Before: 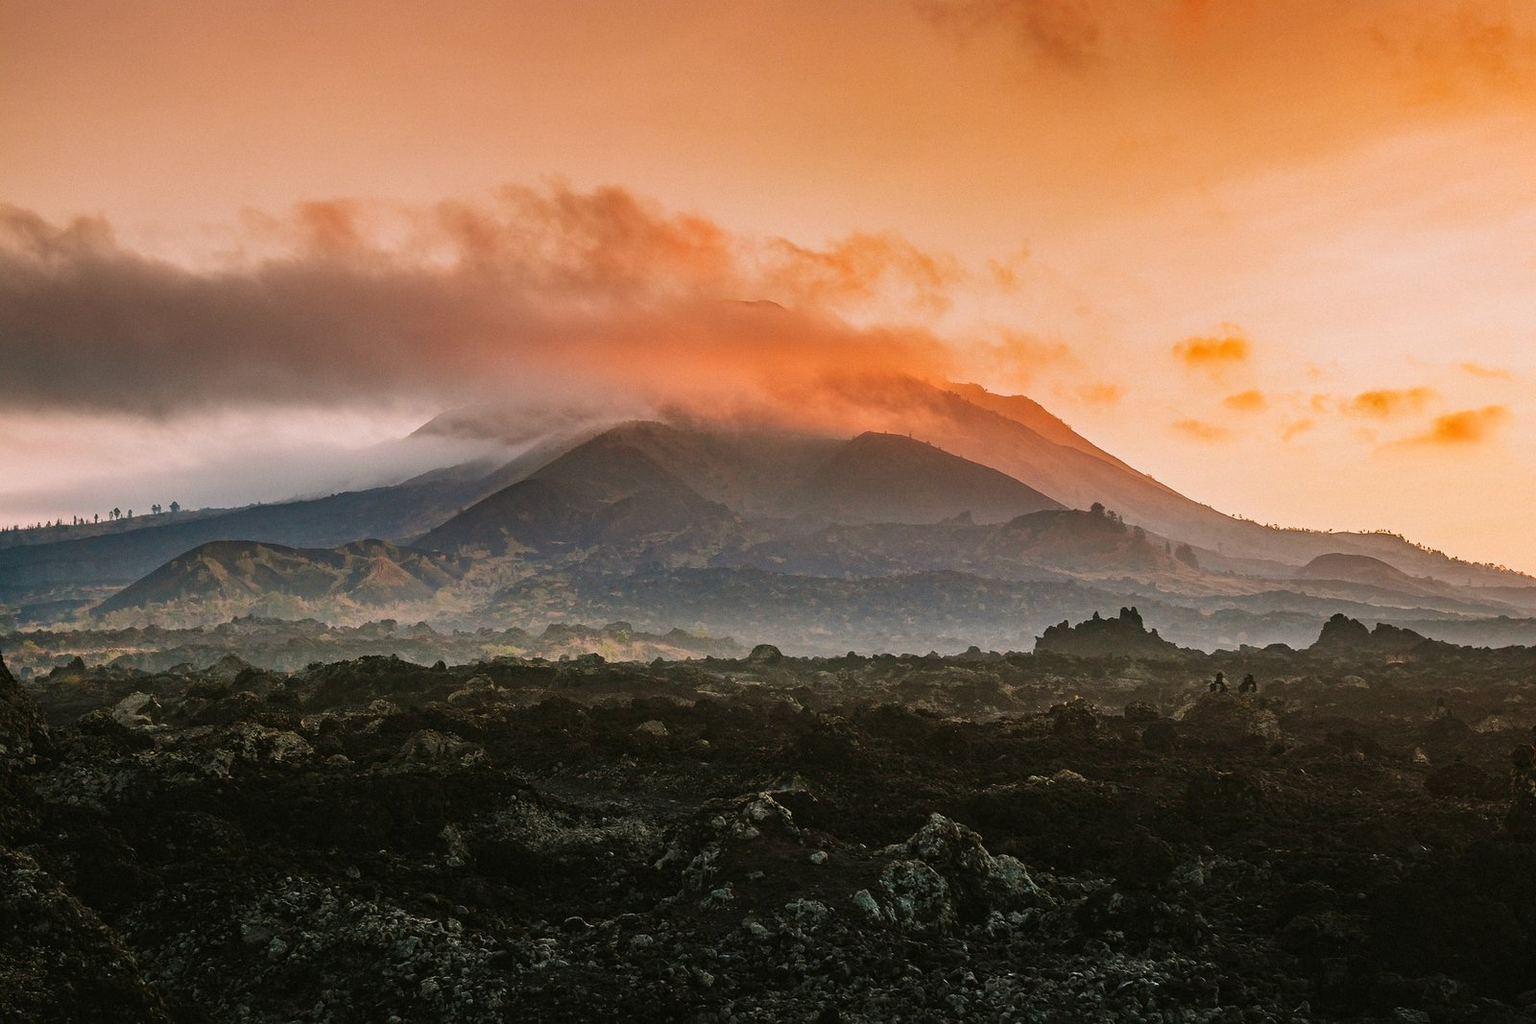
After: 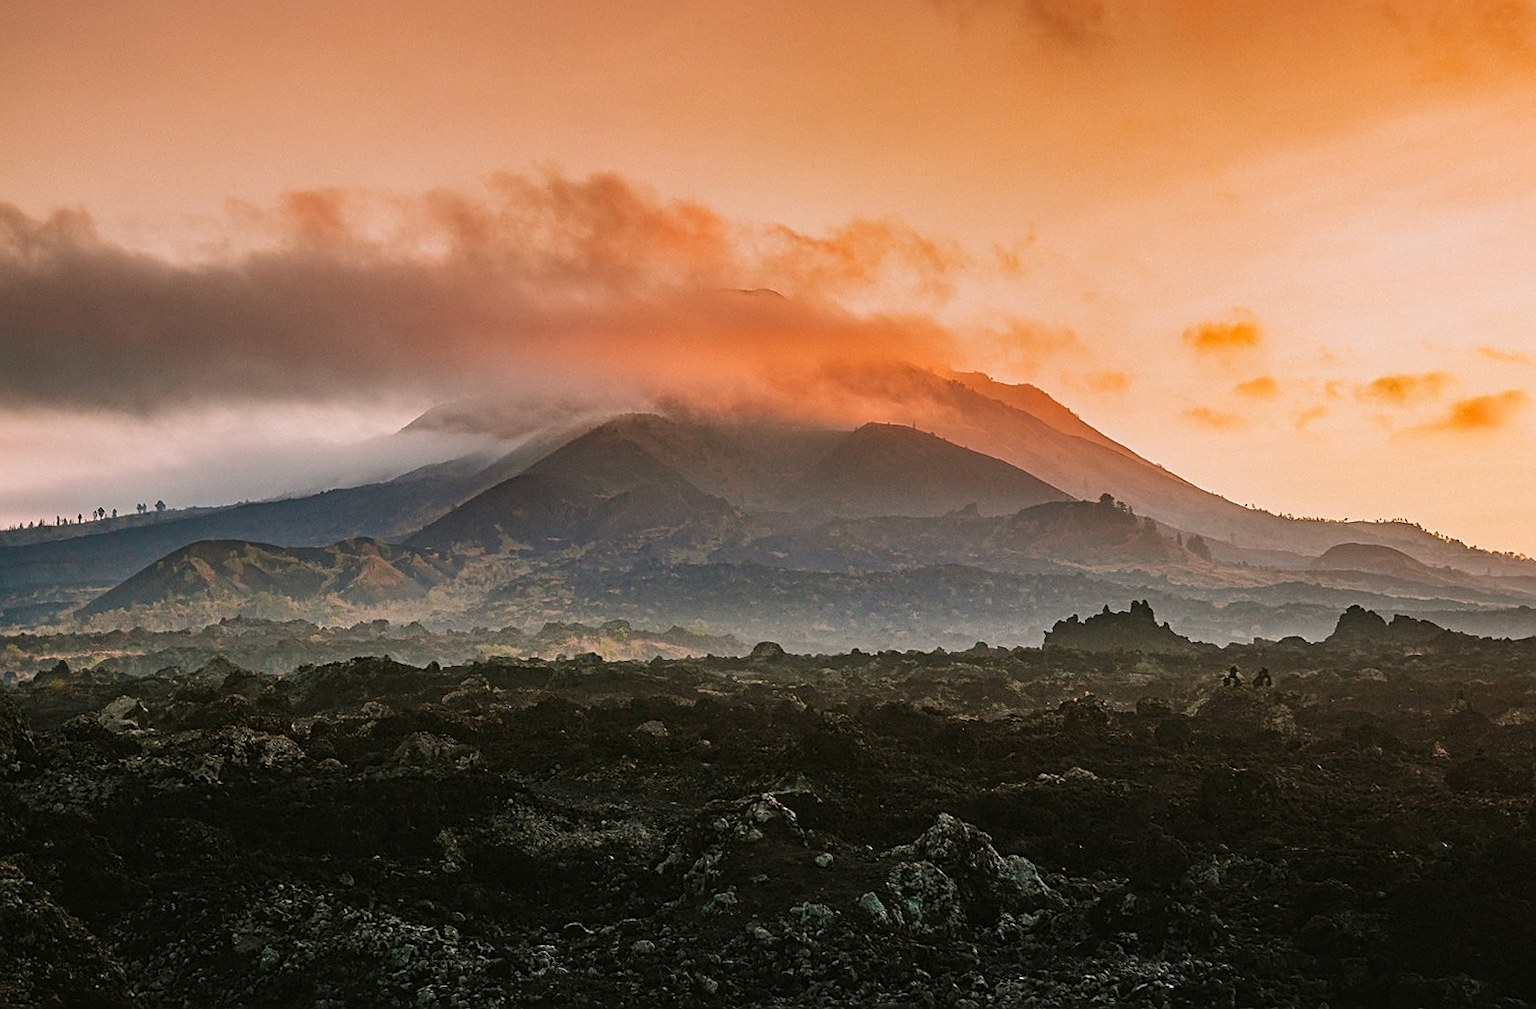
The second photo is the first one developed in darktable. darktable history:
rotate and perspective: rotation -1°, crop left 0.011, crop right 0.989, crop top 0.025, crop bottom 0.975
sharpen: on, module defaults
crop and rotate: angle -0.5°
